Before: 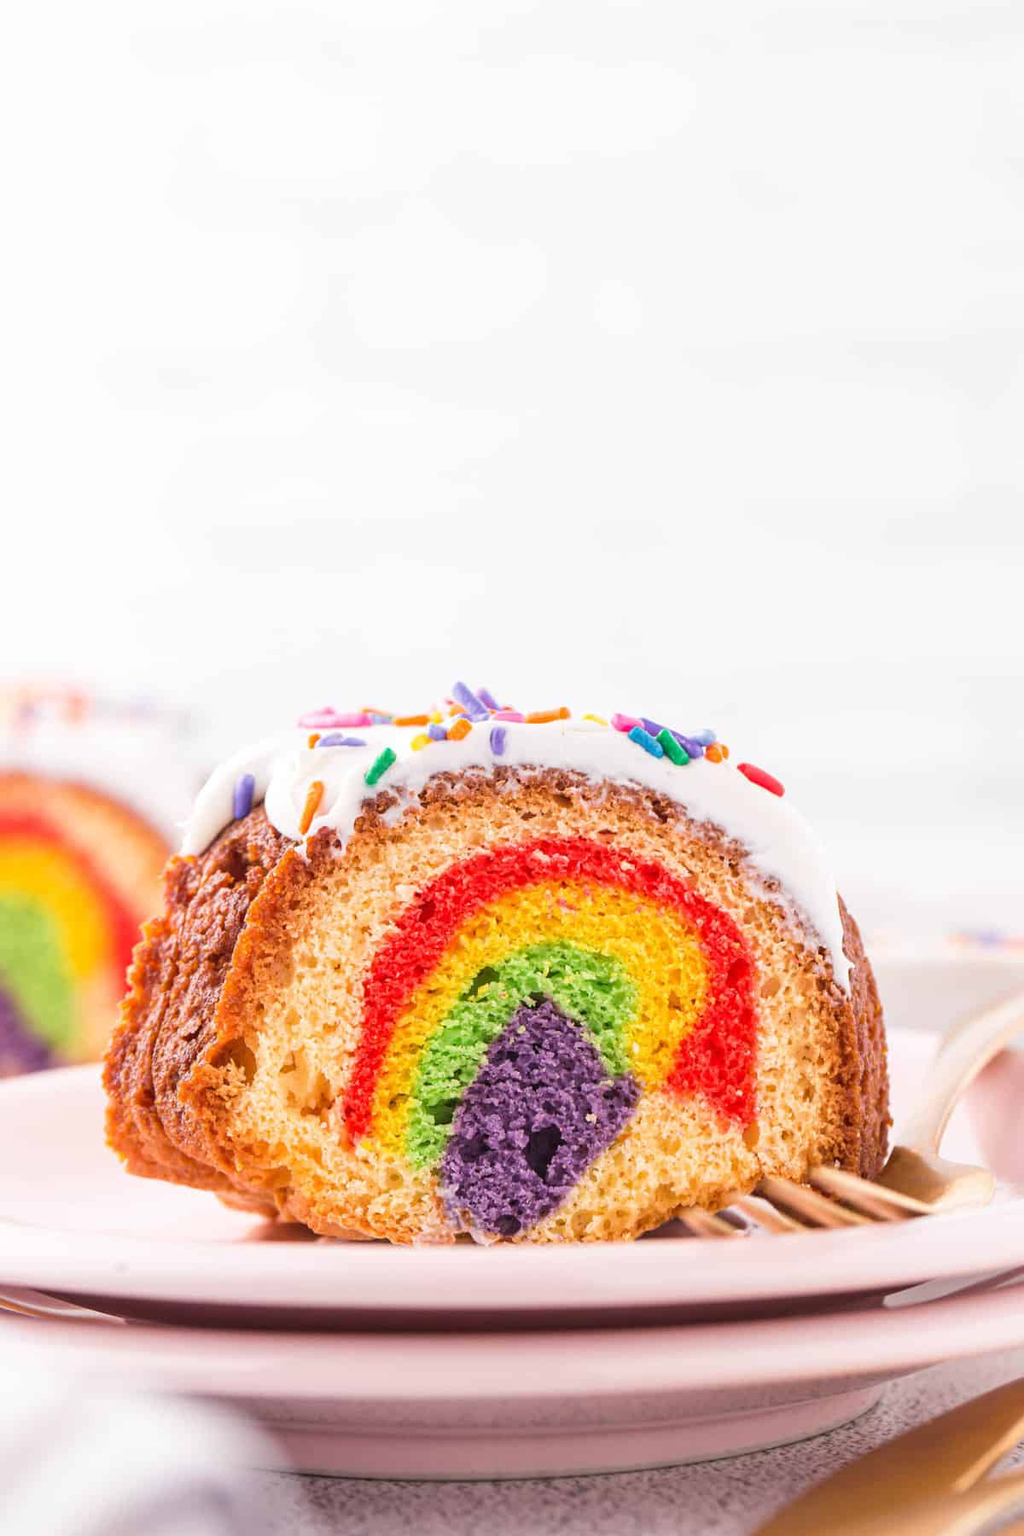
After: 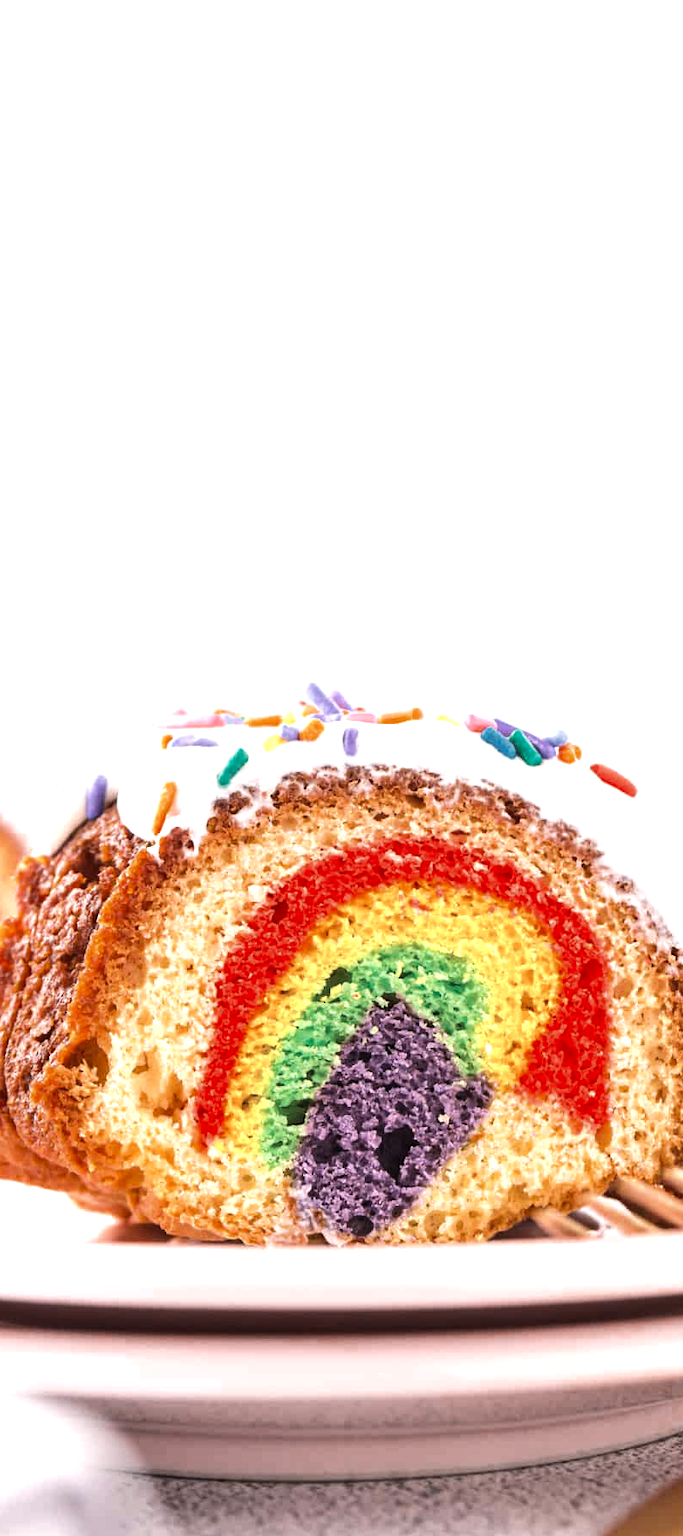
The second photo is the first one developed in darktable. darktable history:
tone equalizer: -8 EV -0.764 EV, -7 EV -0.727 EV, -6 EV -0.593 EV, -5 EV -0.422 EV, -3 EV 0.393 EV, -2 EV 0.6 EV, -1 EV 0.68 EV, +0 EV 0.725 EV, edges refinement/feathering 500, mask exposure compensation -1.57 EV, preserve details no
crop and rotate: left 14.419%, right 18.801%
color zones: curves: ch0 [(0, 0.5) (0.125, 0.4) (0.25, 0.5) (0.375, 0.4) (0.5, 0.4) (0.625, 0.35) (0.75, 0.35) (0.875, 0.5)]; ch1 [(0, 0.35) (0.125, 0.45) (0.25, 0.35) (0.375, 0.35) (0.5, 0.35) (0.625, 0.35) (0.75, 0.45) (0.875, 0.35)]; ch2 [(0, 0.6) (0.125, 0.5) (0.25, 0.5) (0.375, 0.6) (0.5, 0.6) (0.625, 0.5) (0.75, 0.5) (0.875, 0.5)]
